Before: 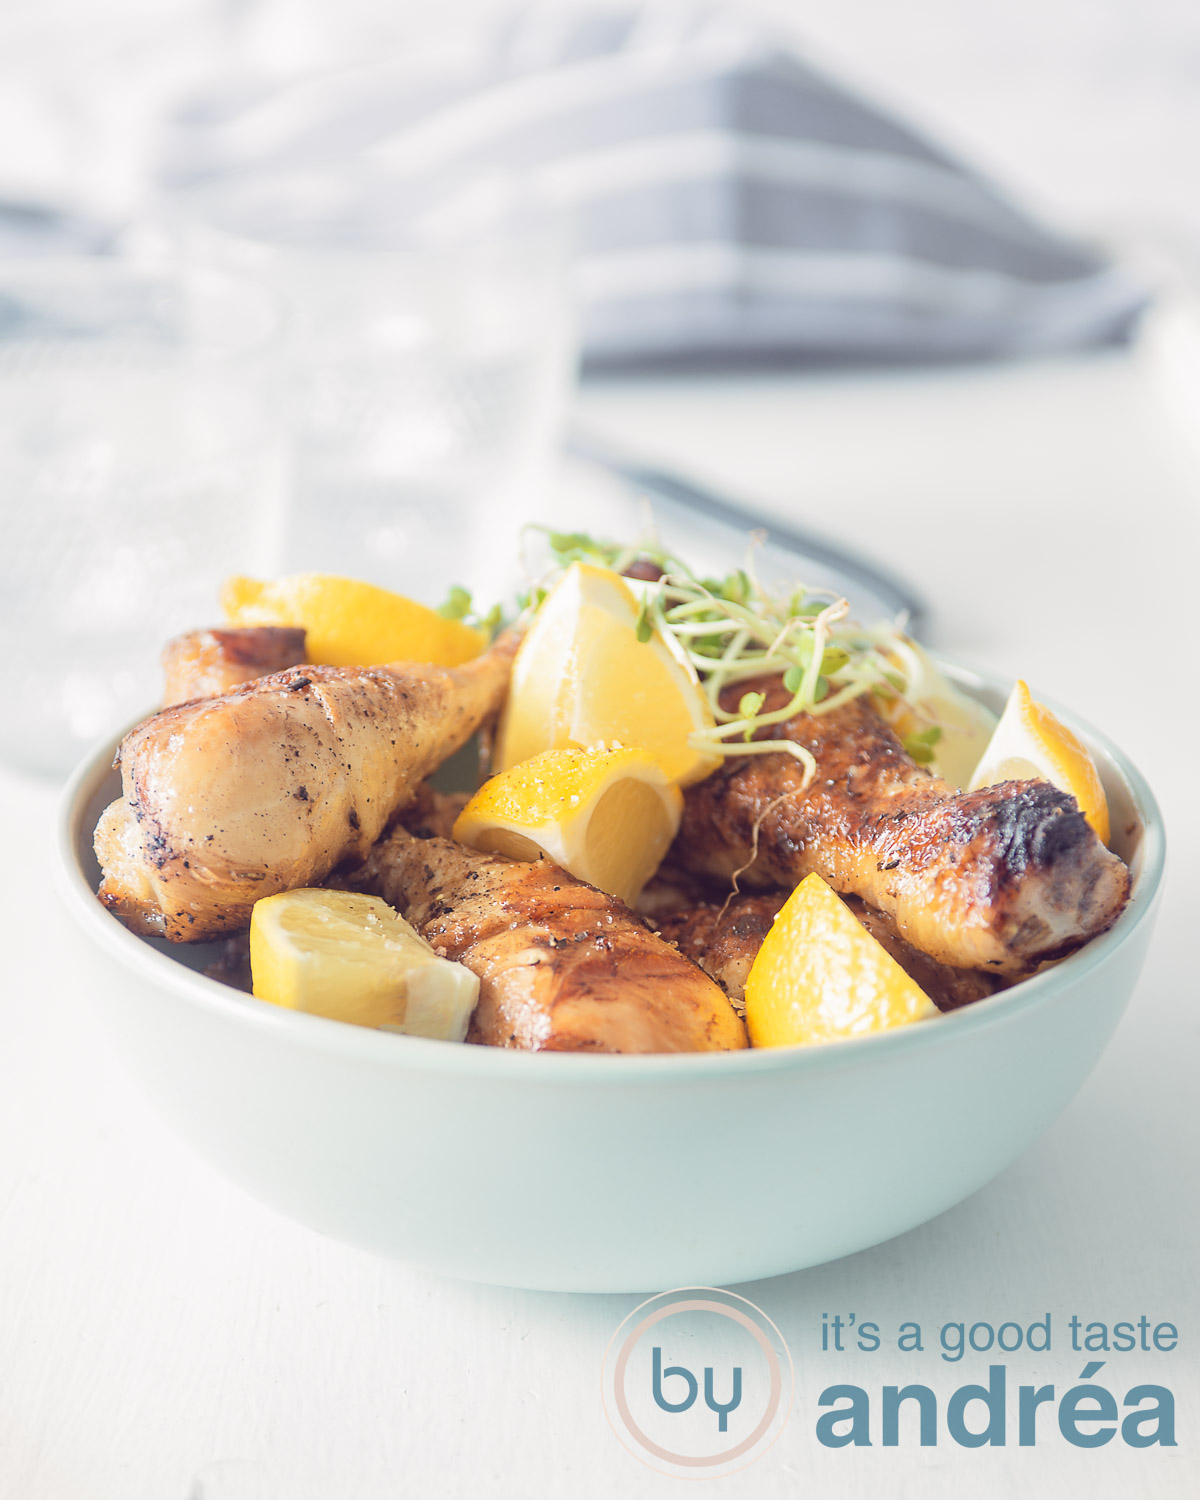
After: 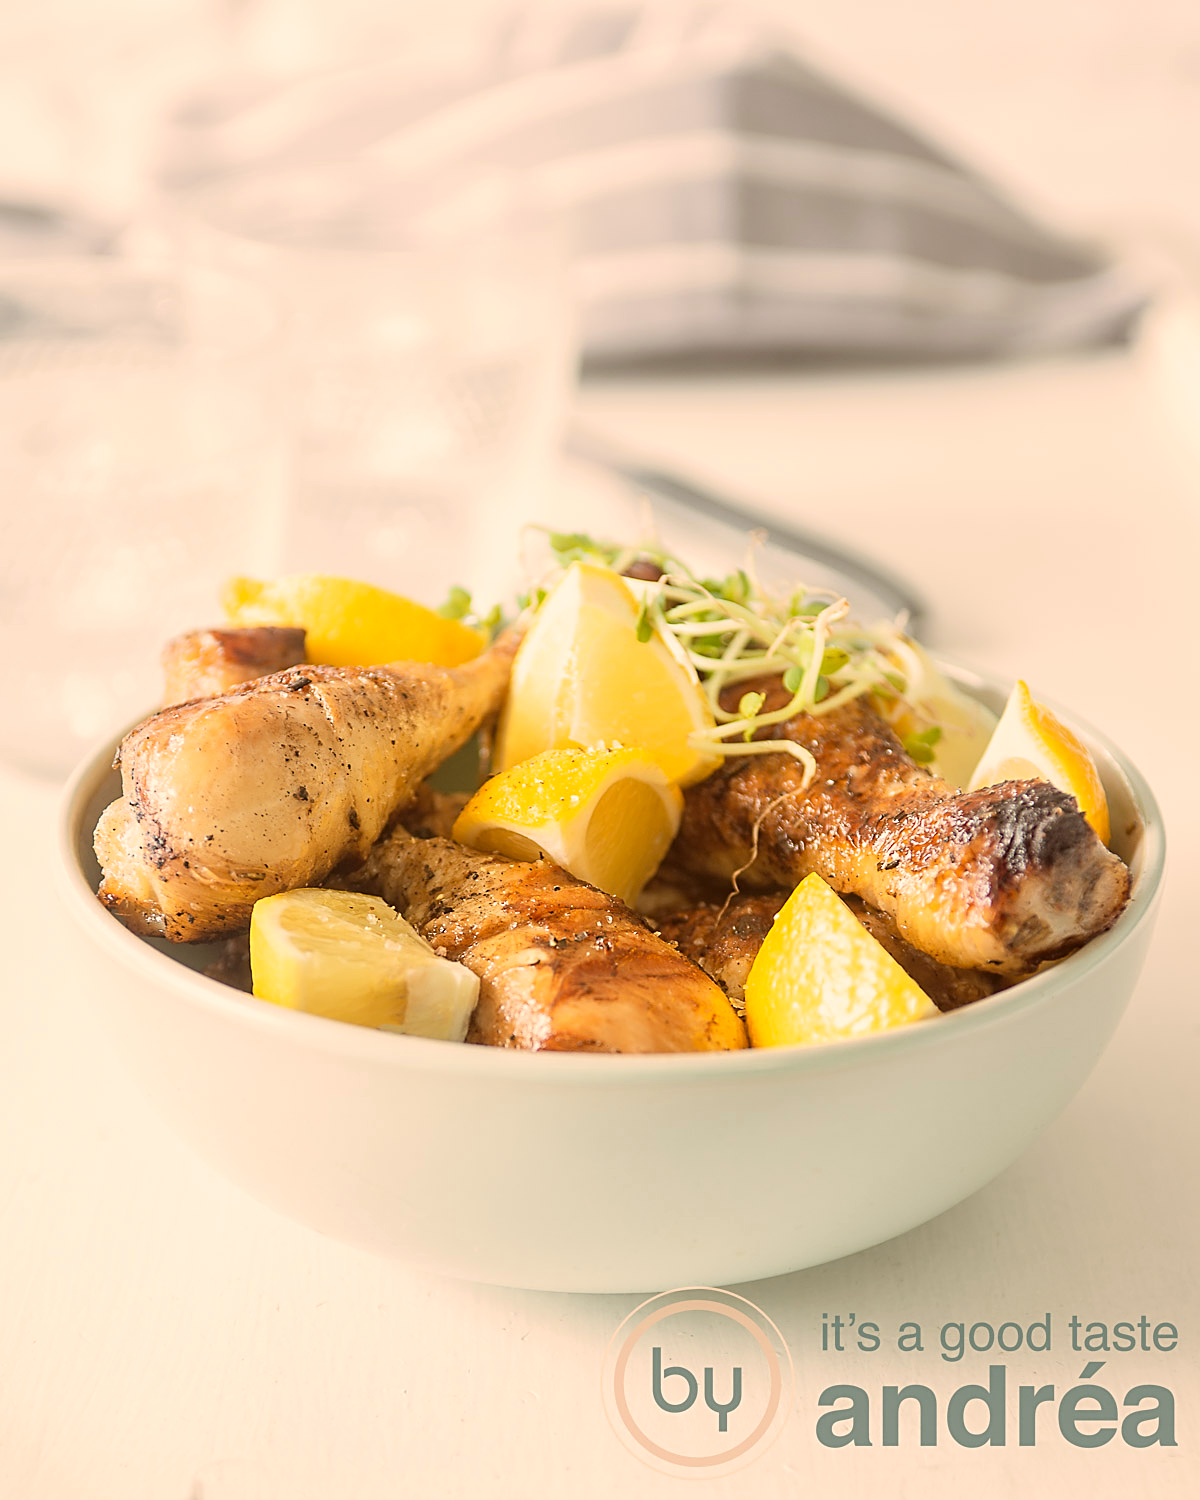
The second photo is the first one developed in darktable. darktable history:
sharpen: on, module defaults
color correction: highlights a* 8.98, highlights b* 15.09, shadows a* -0.49, shadows b* 26.52
